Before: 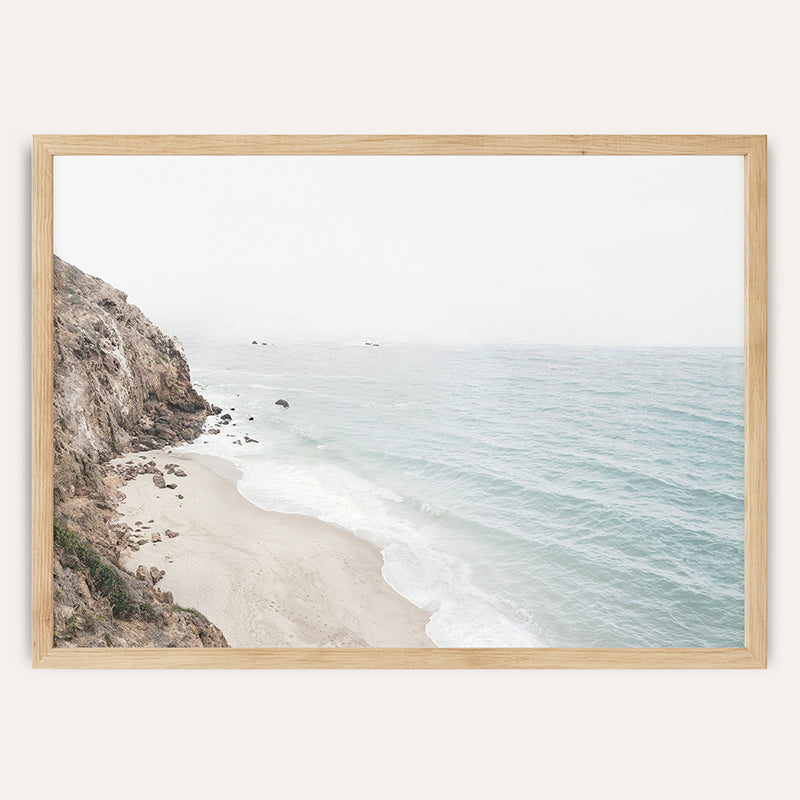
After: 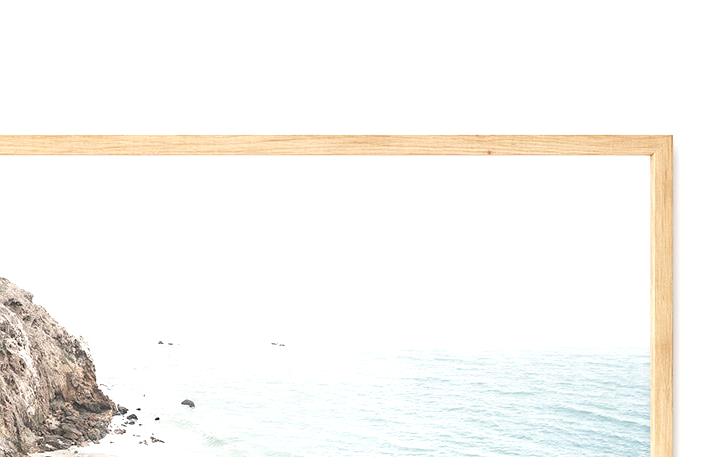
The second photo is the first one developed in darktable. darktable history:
crop and rotate: left 11.812%, bottom 42.776%
exposure: exposure 0.496 EV, compensate highlight preservation false
